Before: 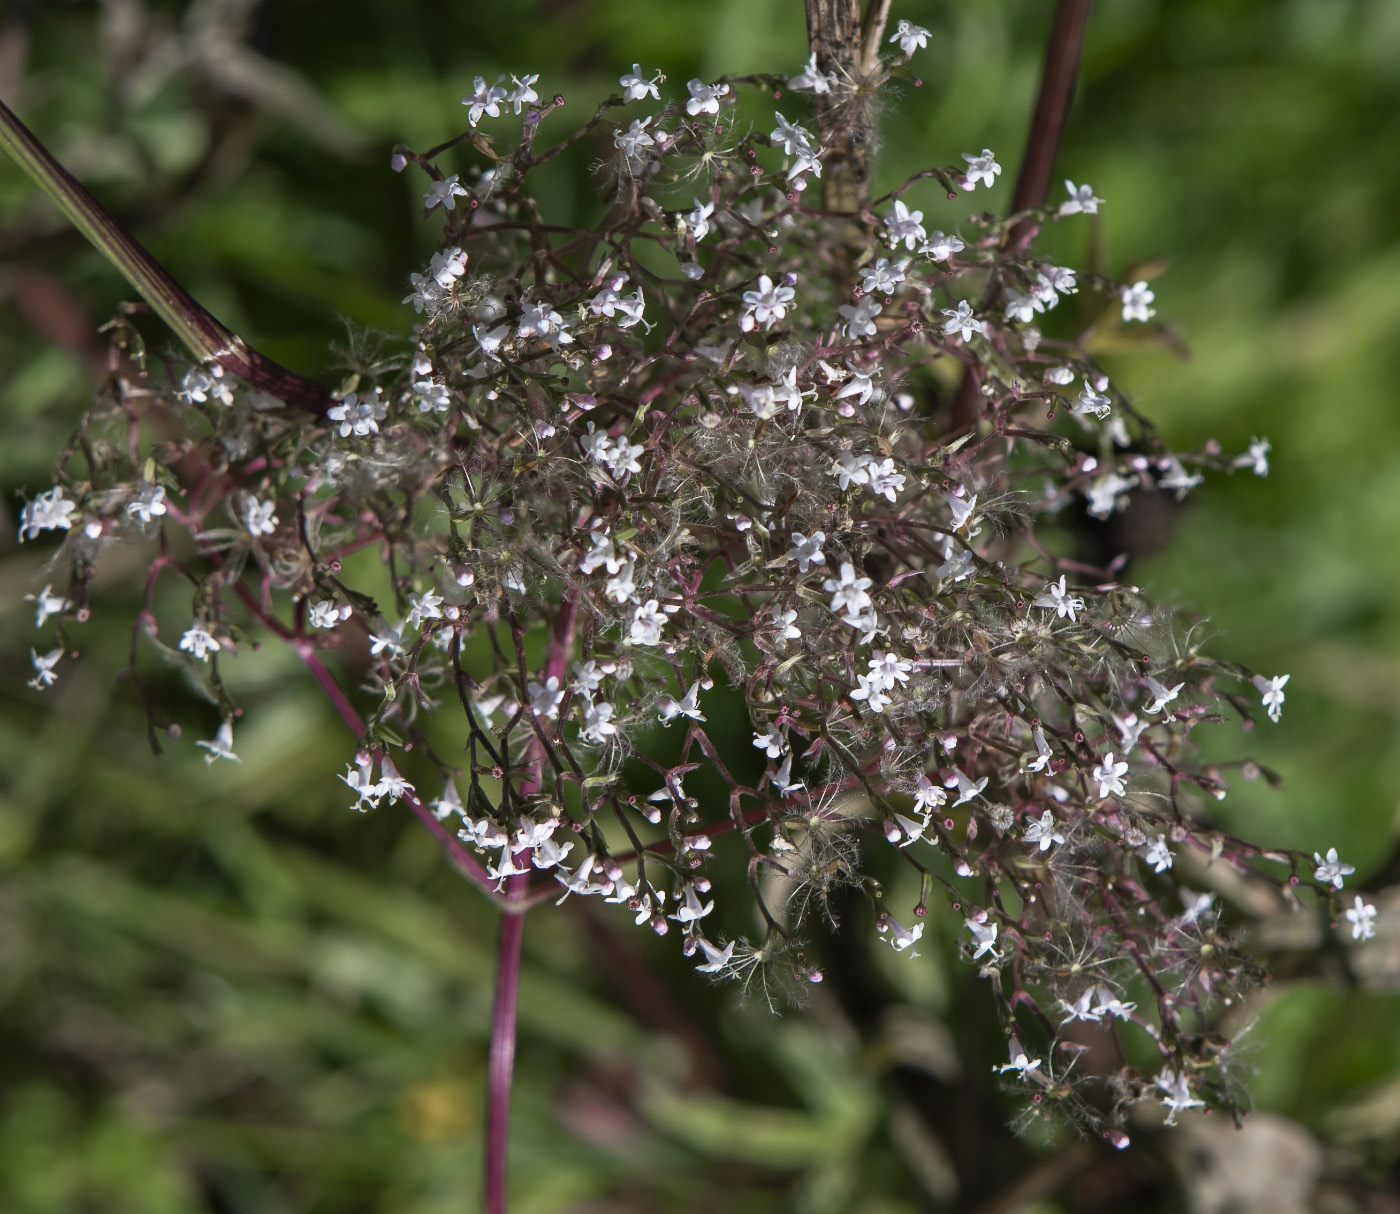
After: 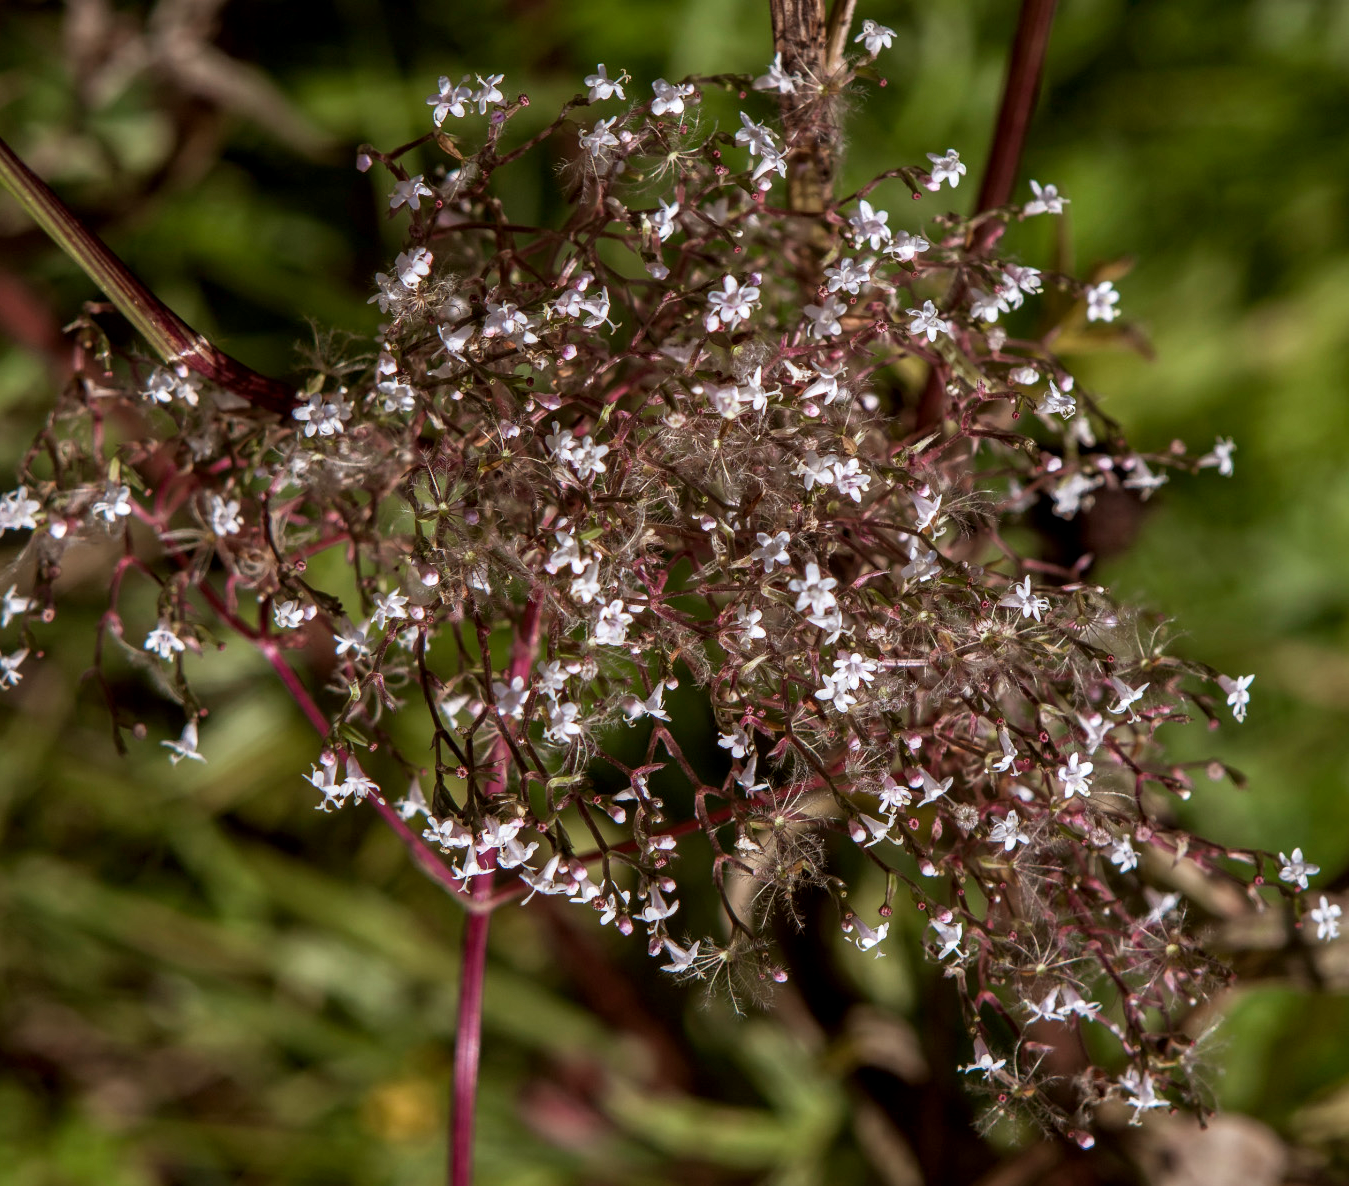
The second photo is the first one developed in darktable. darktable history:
rgb levels: mode RGB, independent channels, levels [[0, 0.5, 1], [0, 0.521, 1], [0, 0.536, 1]]
local contrast: on, module defaults
crop and rotate: left 2.536%, right 1.107%, bottom 2.246%
